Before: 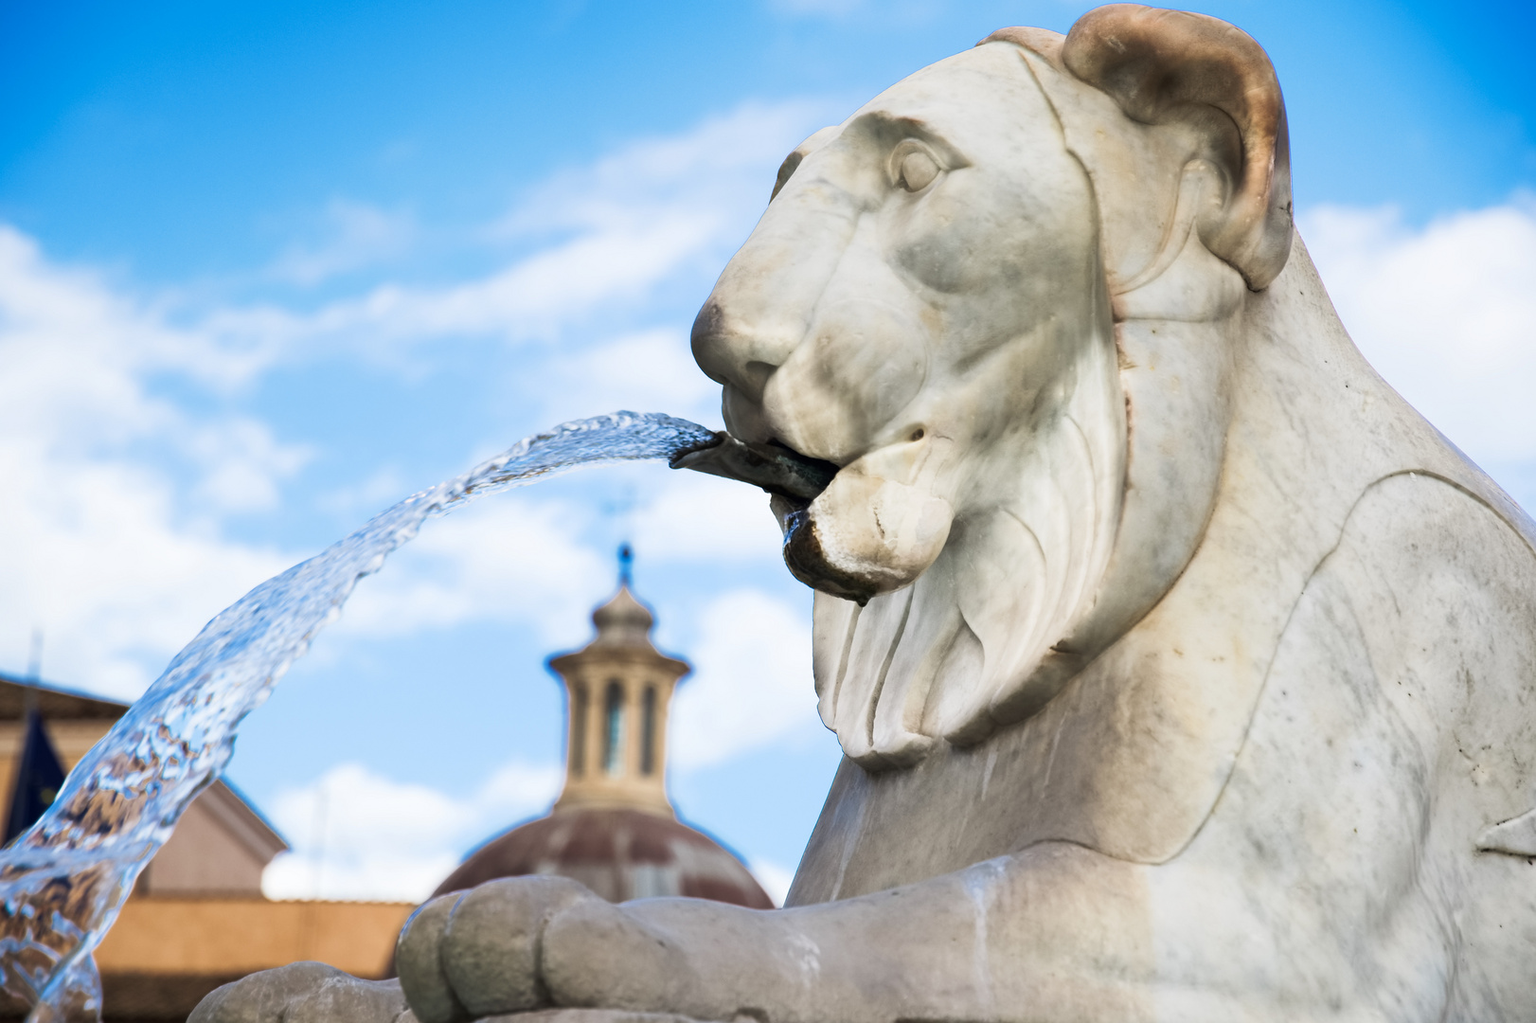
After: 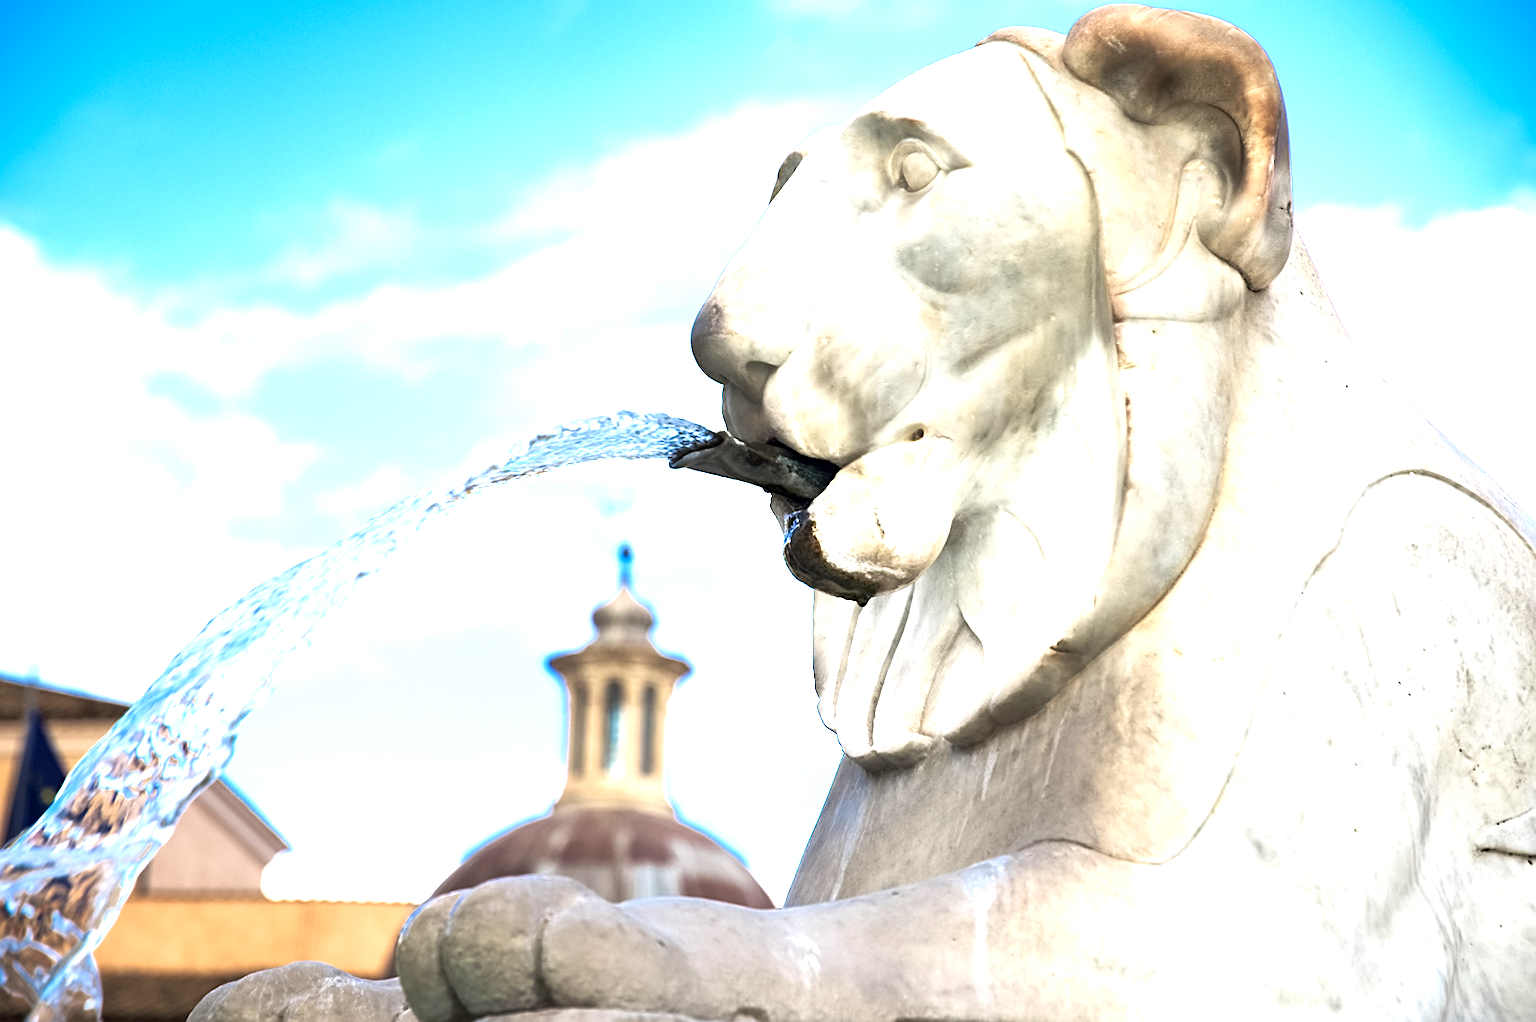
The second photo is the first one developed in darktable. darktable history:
exposure: black level correction 0.001, exposure 1.035 EV, compensate highlight preservation false
sharpen: on, module defaults
